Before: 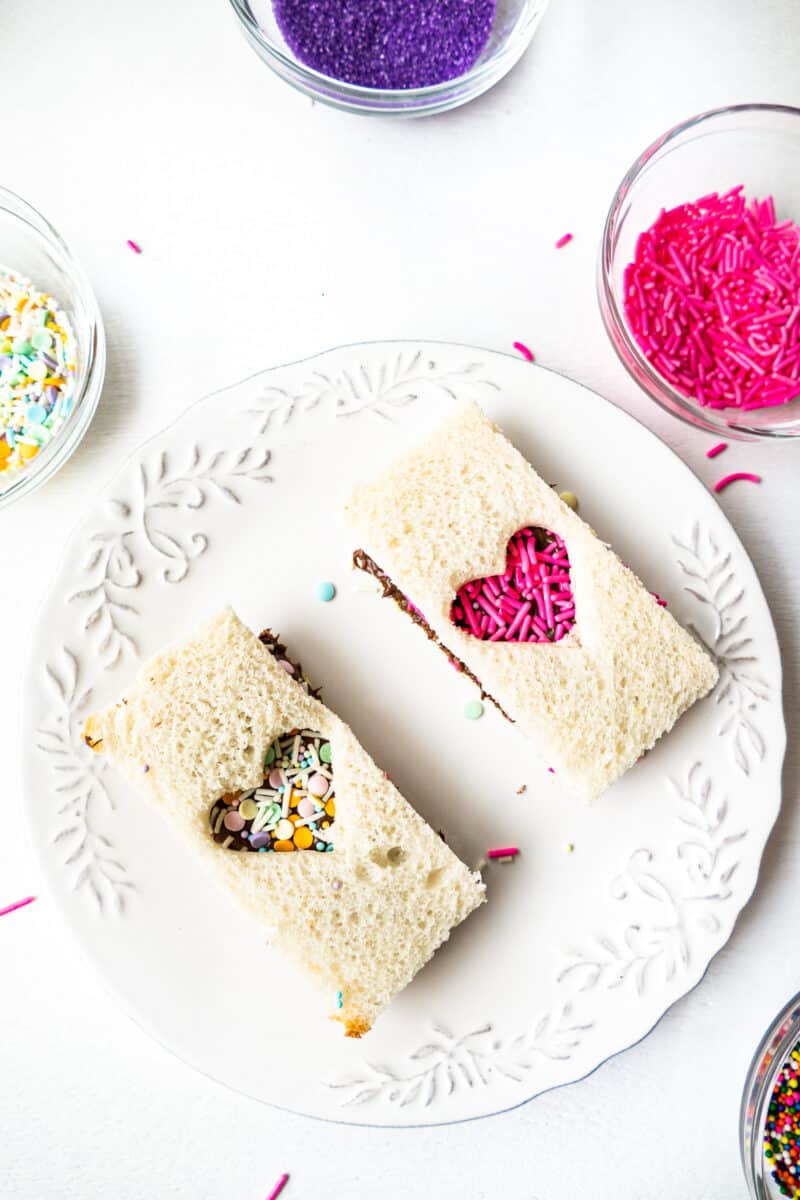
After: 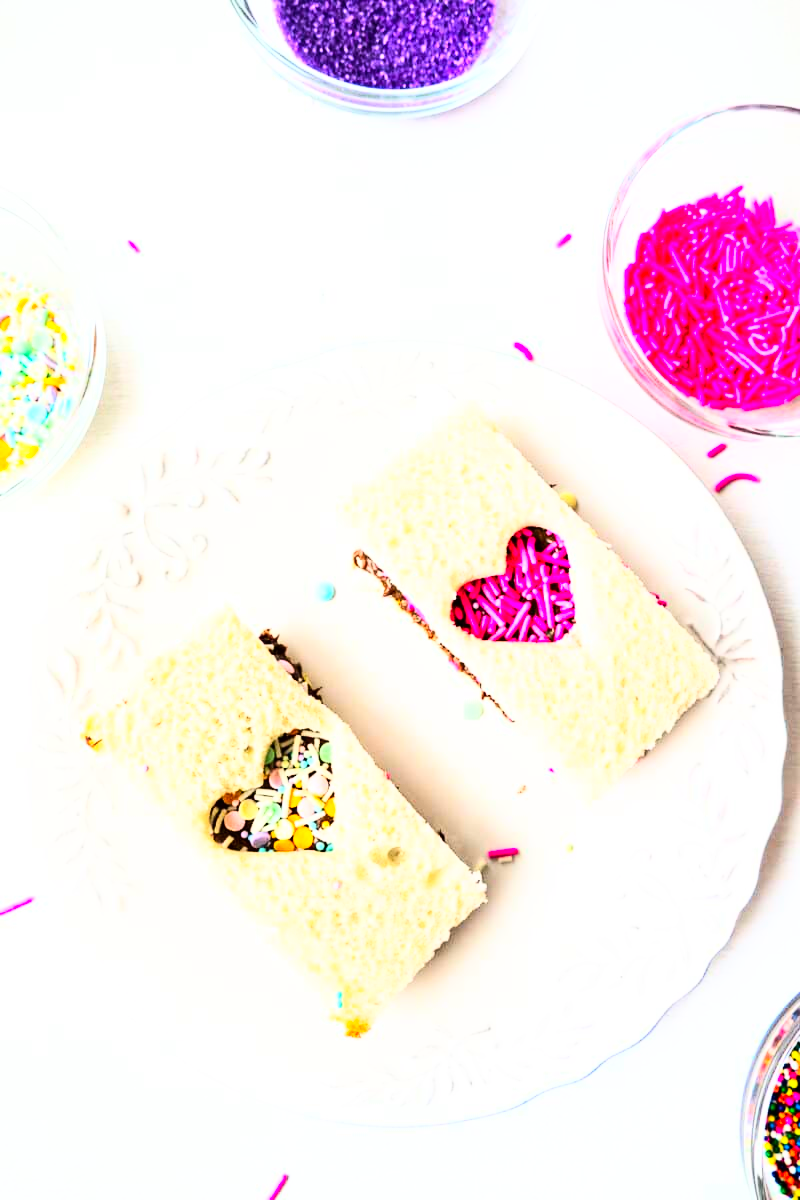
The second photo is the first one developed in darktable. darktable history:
contrast brightness saturation: contrast 0.09, saturation 0.273
base curve: curves: ch0 [(0, 0) (0.007, 0.004) (0.027, 0.03) (0.046, 0.07) (0.207, 0.54) (0.442, 0.872) (0.673, 0.972) (1, 1)]
